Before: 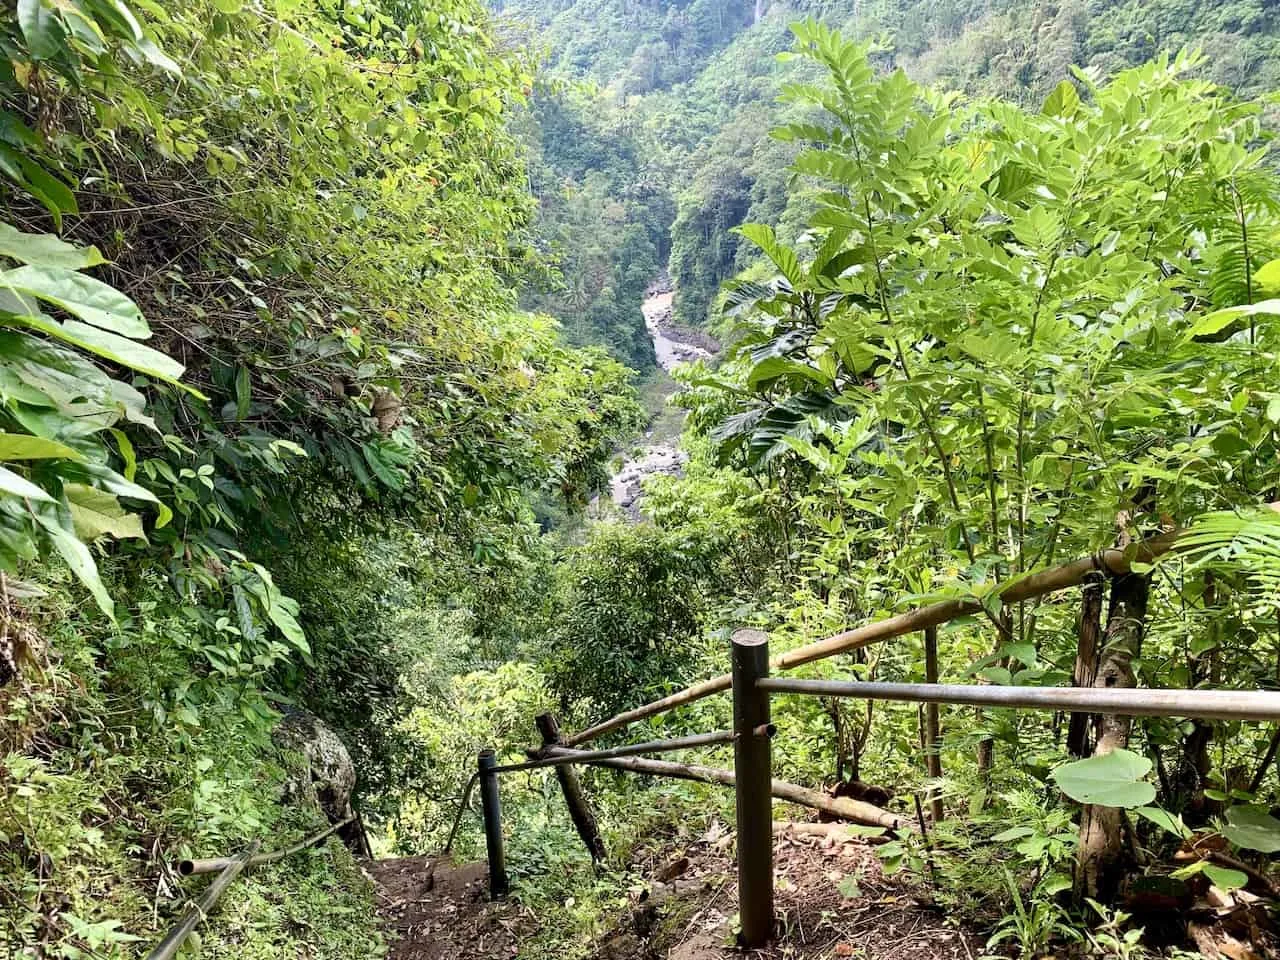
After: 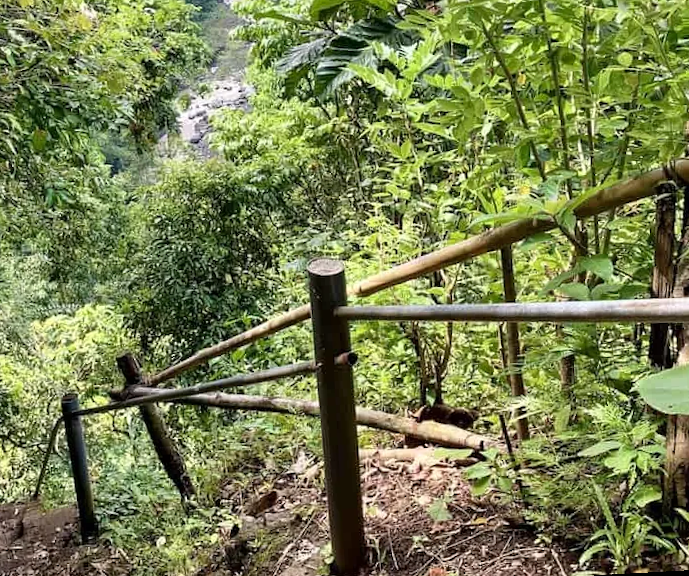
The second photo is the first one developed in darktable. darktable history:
tone equalizer: on, module defaults
shadows and highlights: radius 108.52, shadows 23.73, highlights -59.32, low approximation 0.01, soften with gaussian
rotate and perspective: rotation -3.18°, automatic cropping off
crop: left 34.479%, top 38.822%, right 13.718%, bottom 5.172%
